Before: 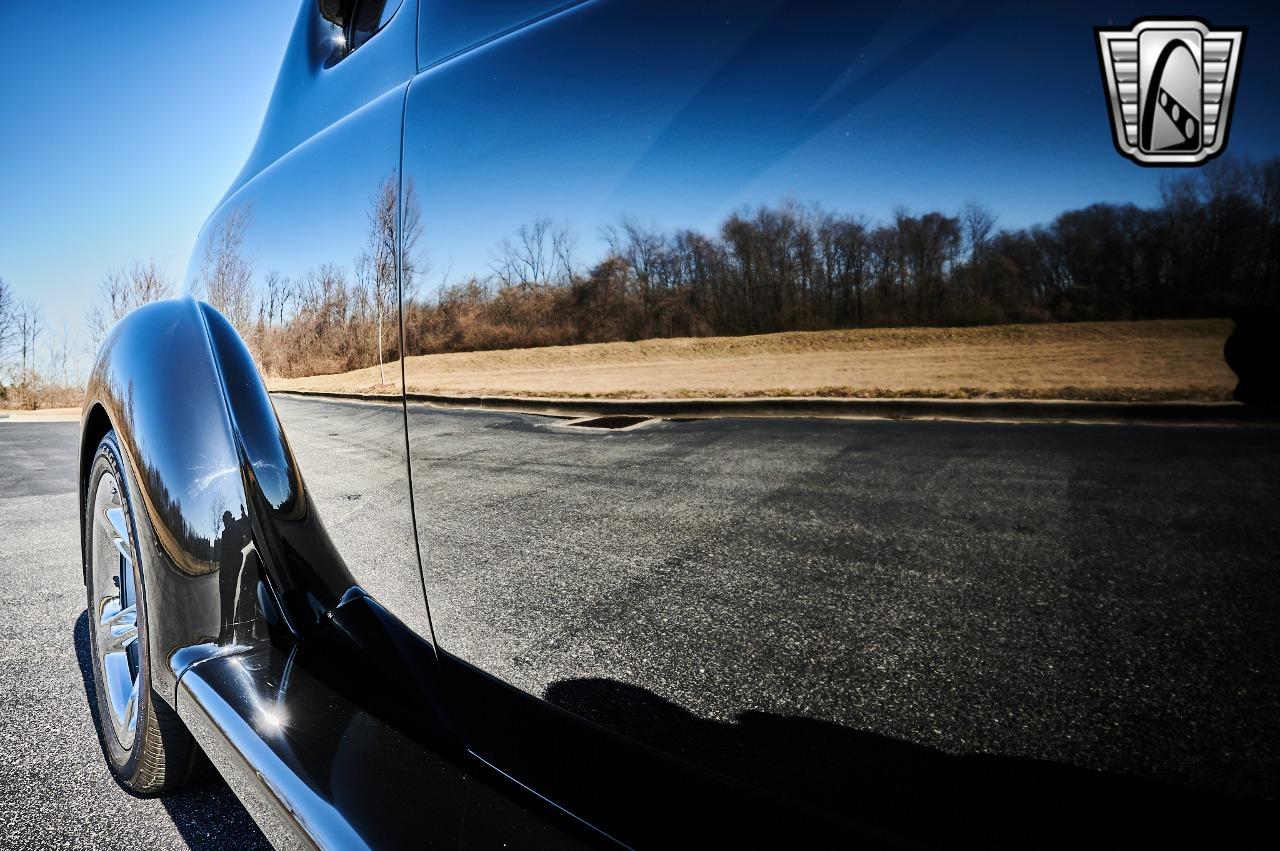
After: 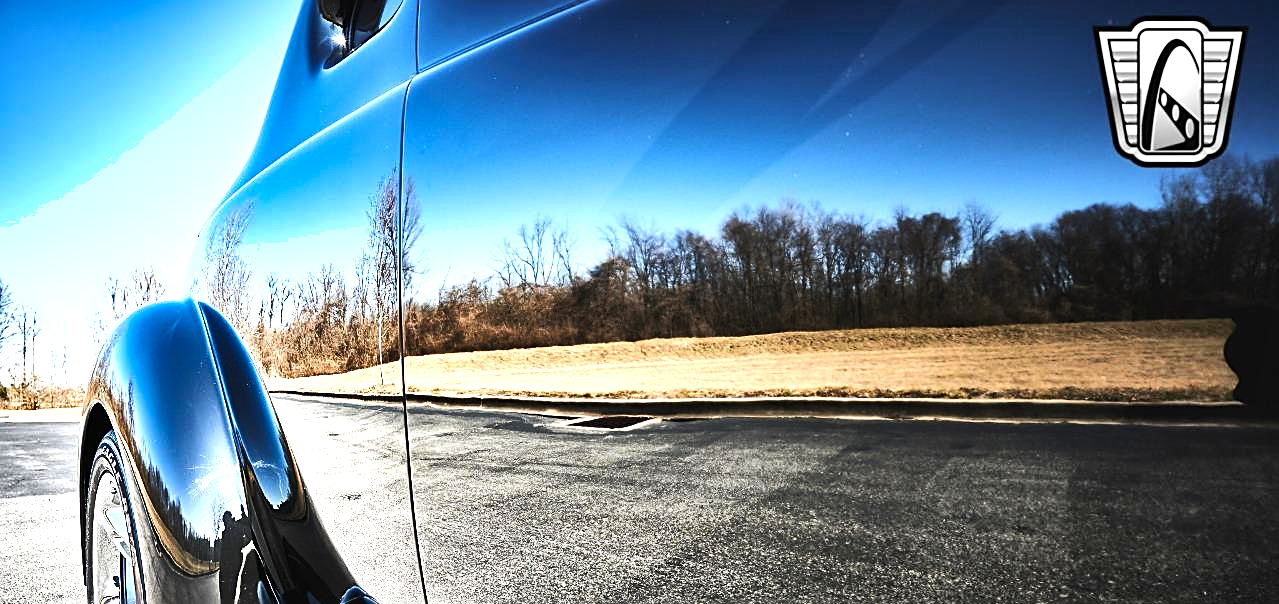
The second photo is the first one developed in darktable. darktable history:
tone equalizer: -8 EV -0.426 EV, -7 EV -0.355 EV, -6 EV -0.342 EV, -5 EV -0.242 EV, -3 EV 0.188 EV, -2 EV 0.349 EV, -1 EV 0.367 EV, +0 EV 0.425 EV, edges refinement/feathering 500, mask exposure compensation -1.57 EV, preserve details no
sharpen: on, module defaults
shadows and highlights: shadows 52.67, soften with gaussian
exposure: black level correction -0.002, exposure 0.707 EV, compensate exposure bias true, compensate highlight preservation false
crop: right 0.001%, bottom 28.925%
